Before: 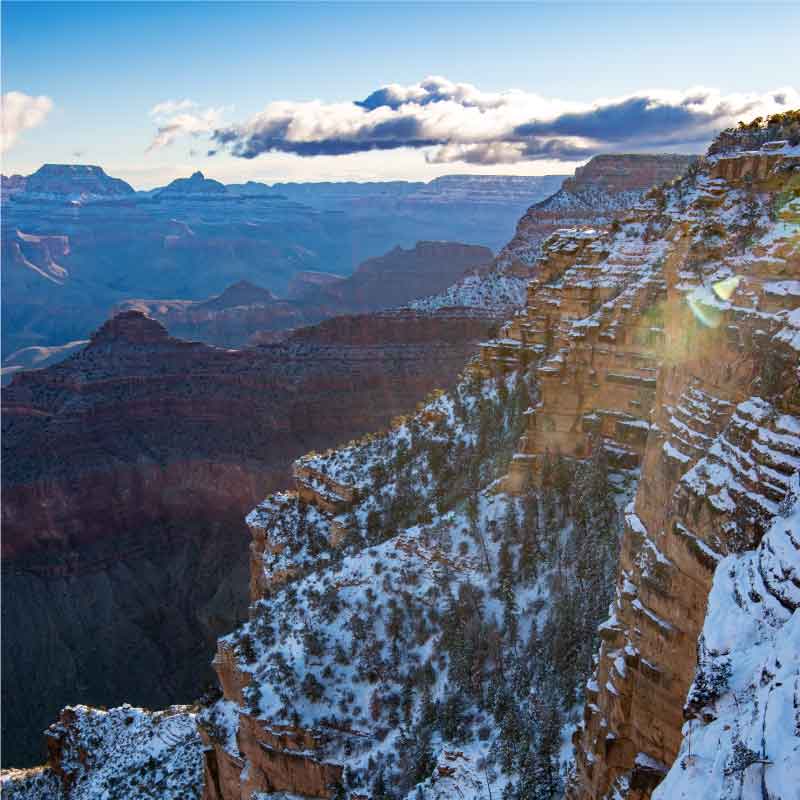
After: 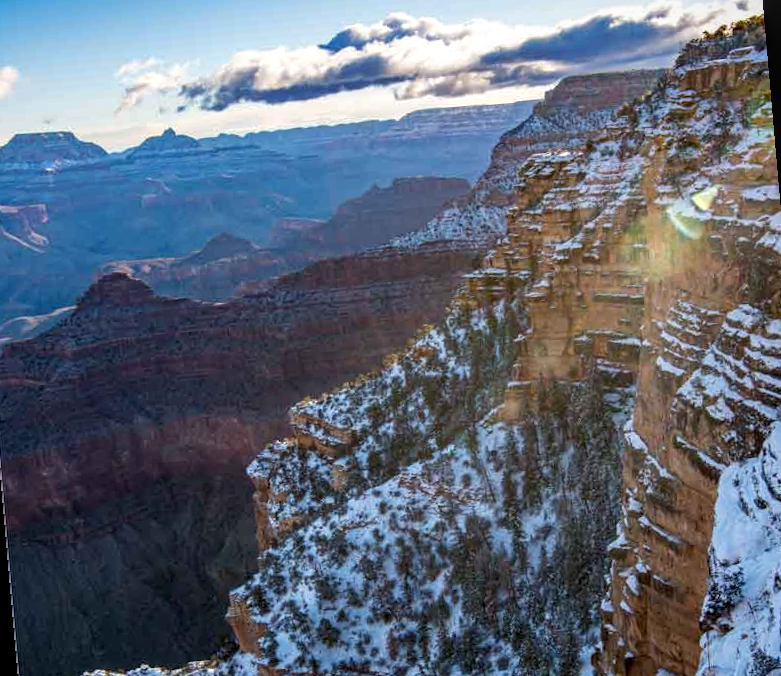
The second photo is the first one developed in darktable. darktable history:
local contrast: on, module defaults
rotate and perspective: rotation -5°, crop left 0.05, crop right 0.952, crop top 0.11, crop bottom 0.89
